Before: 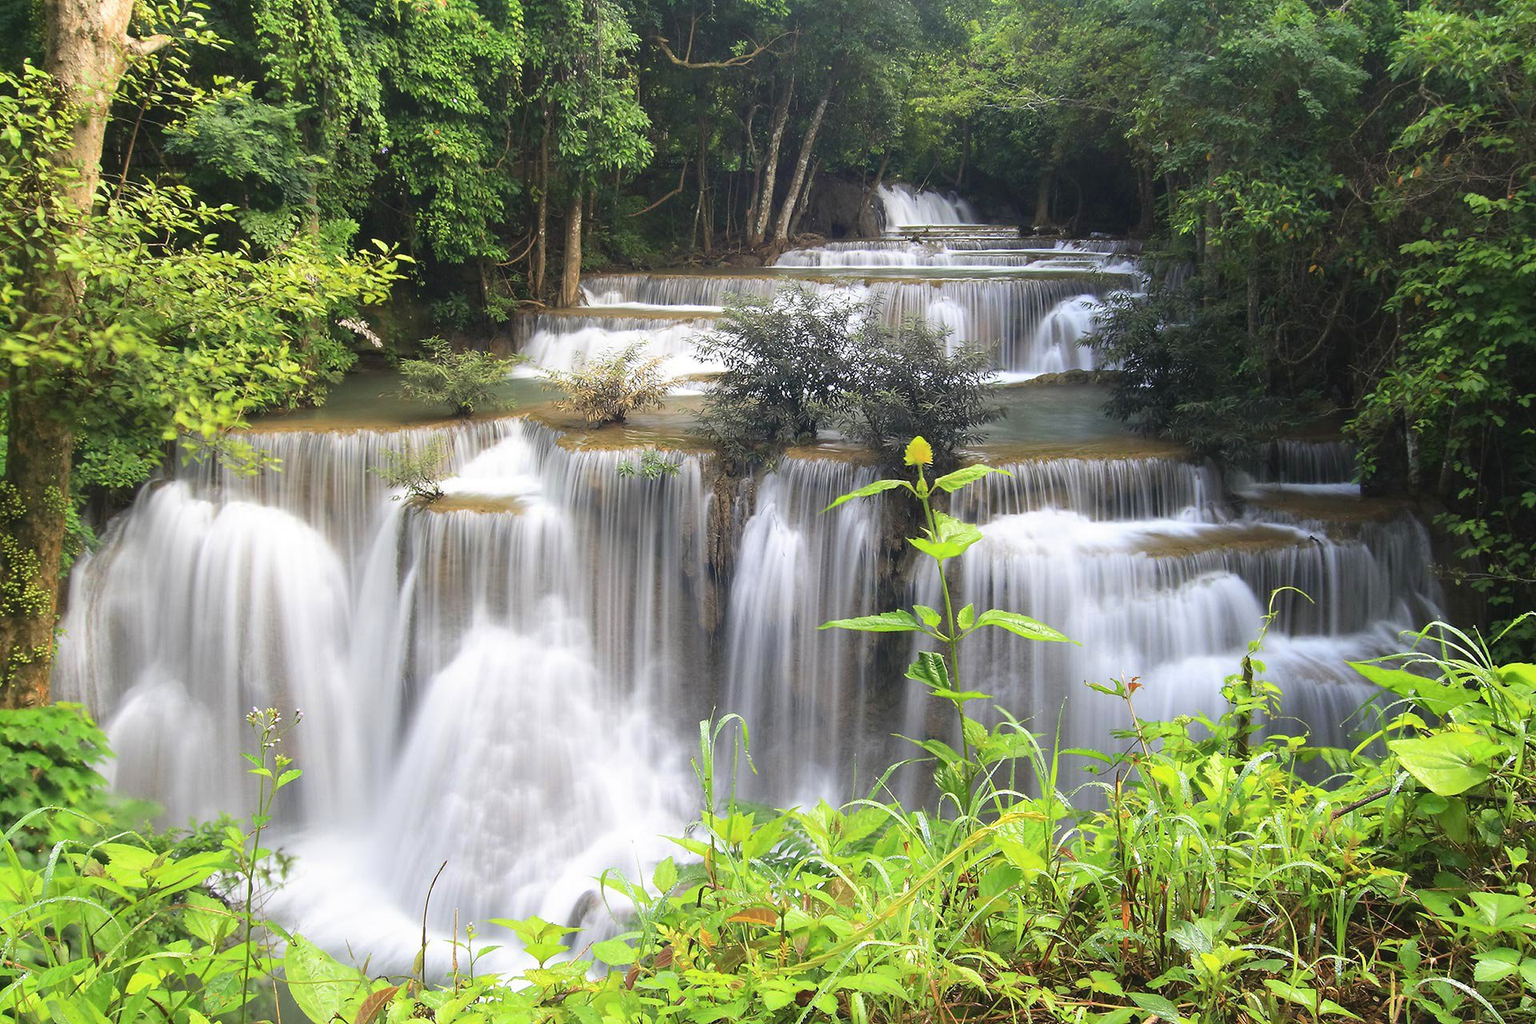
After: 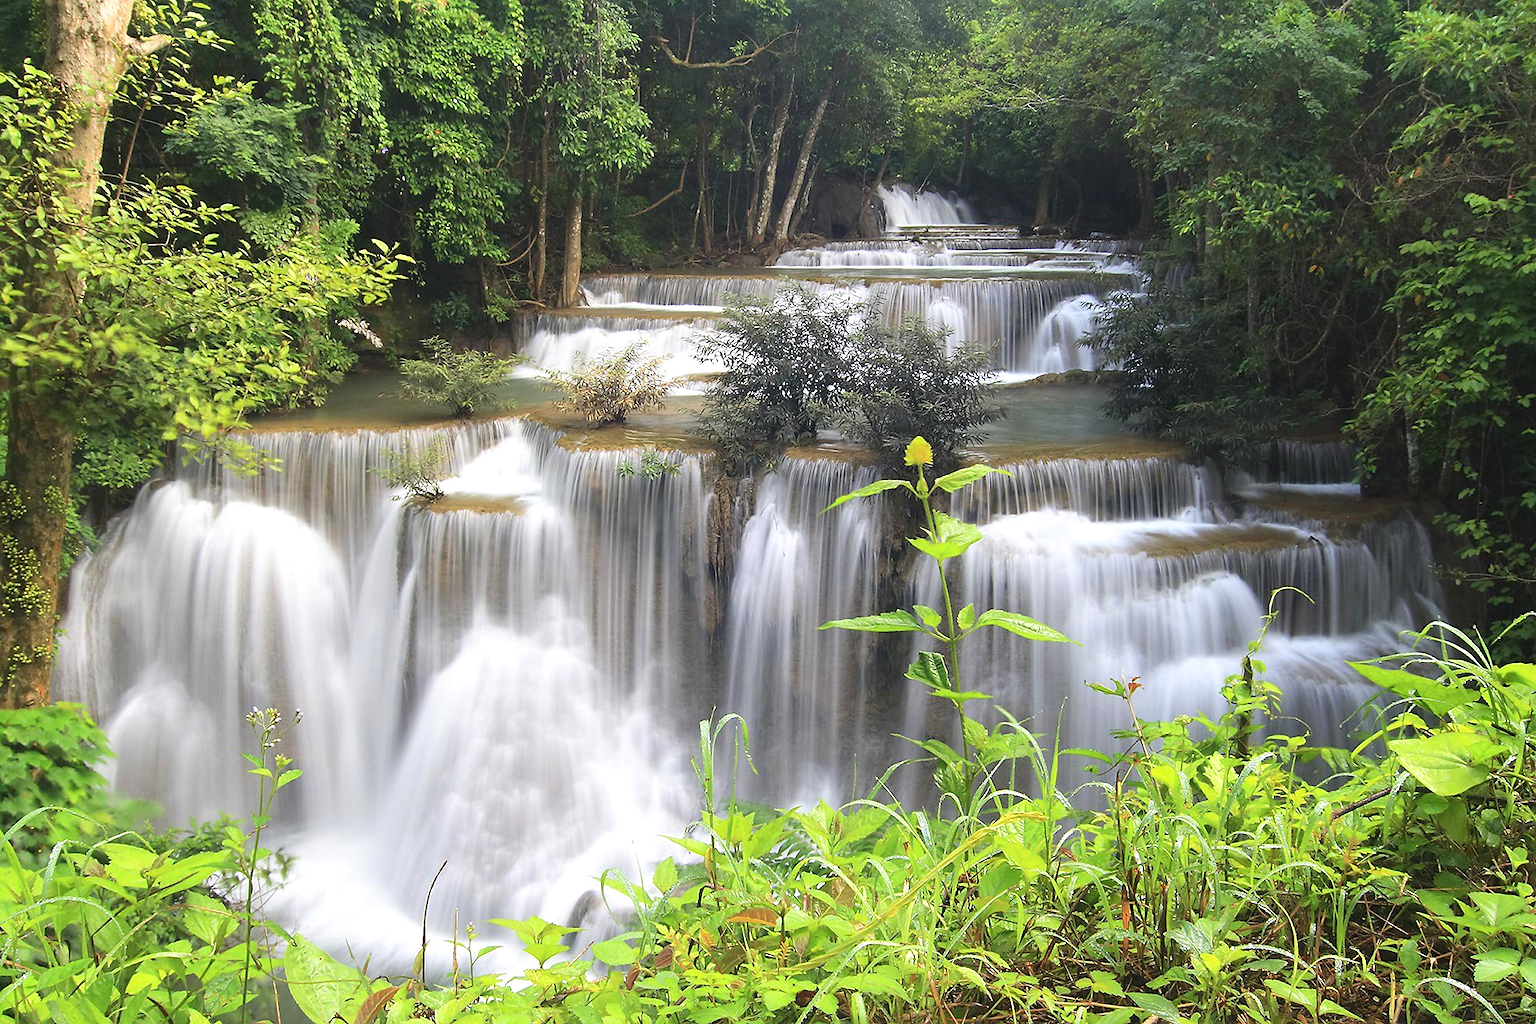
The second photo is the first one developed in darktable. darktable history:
sharpen: radius 1.485, amount 0.408, threshold 1.486
exposure: black level correction -0.001, exposure 0.08 EV, compensate exposure bias true, compensate highlight preservation false
